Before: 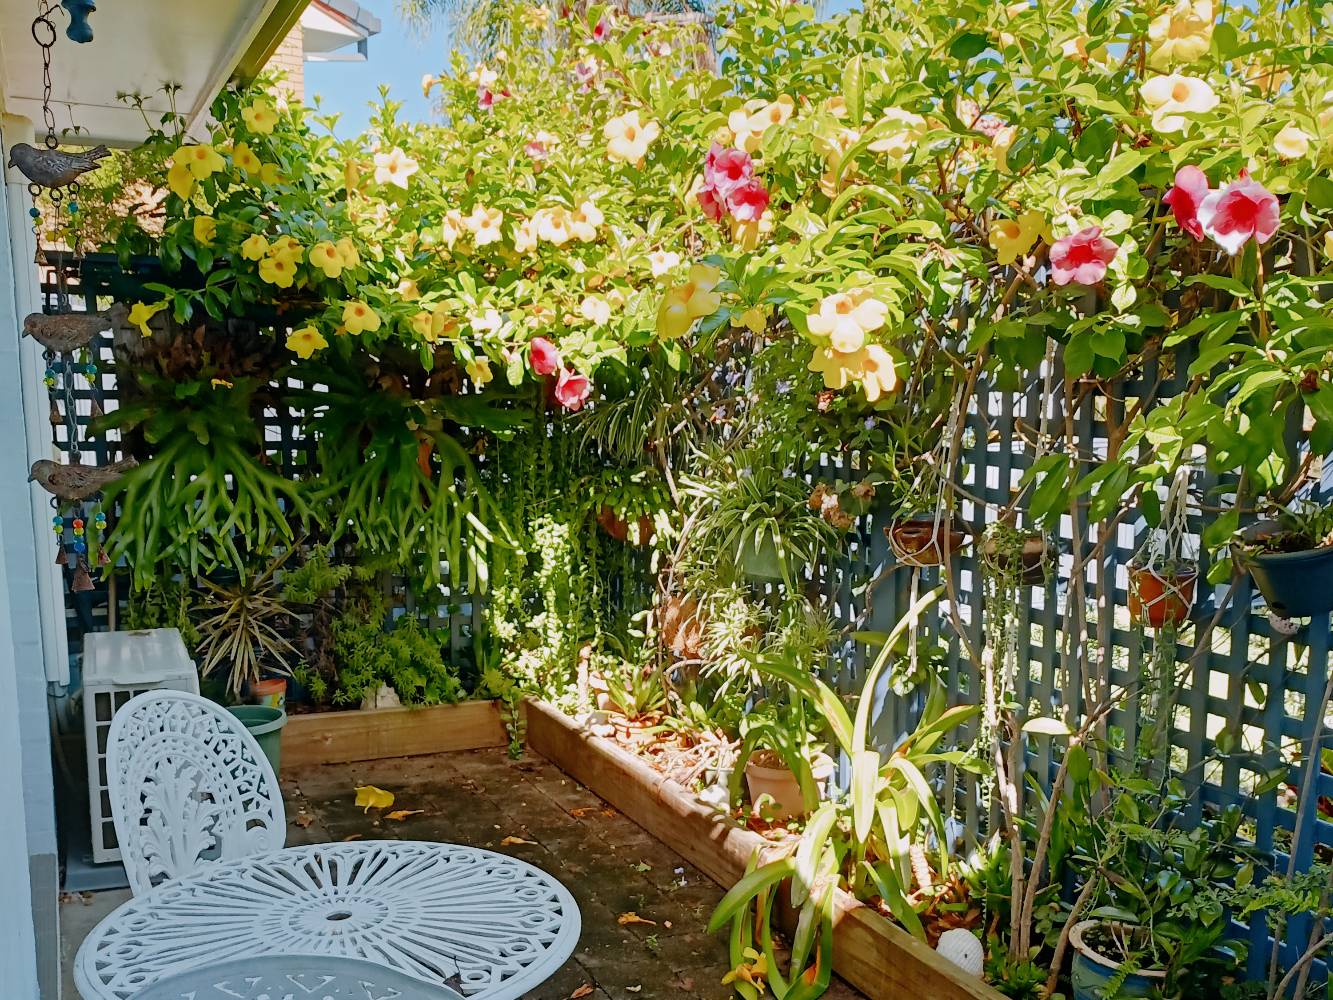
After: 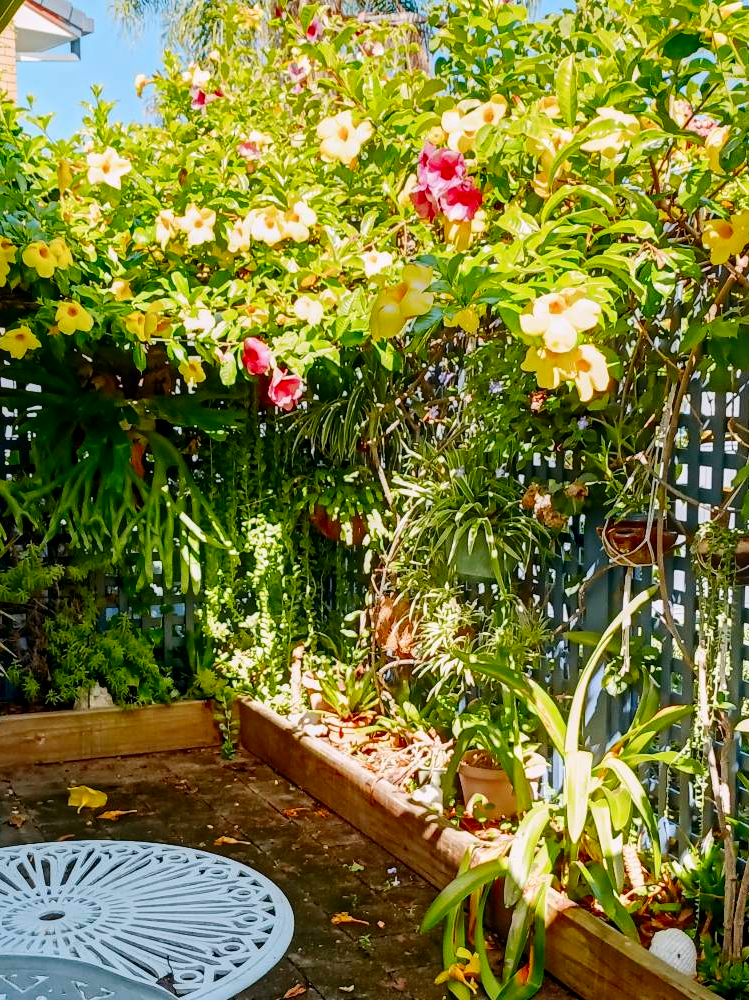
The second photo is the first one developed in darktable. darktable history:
contrast brightness saturation: contrast 0.171, saturation 0.298
crop: left 21.558%, right 22.189%
local contrast: on, module defaults
